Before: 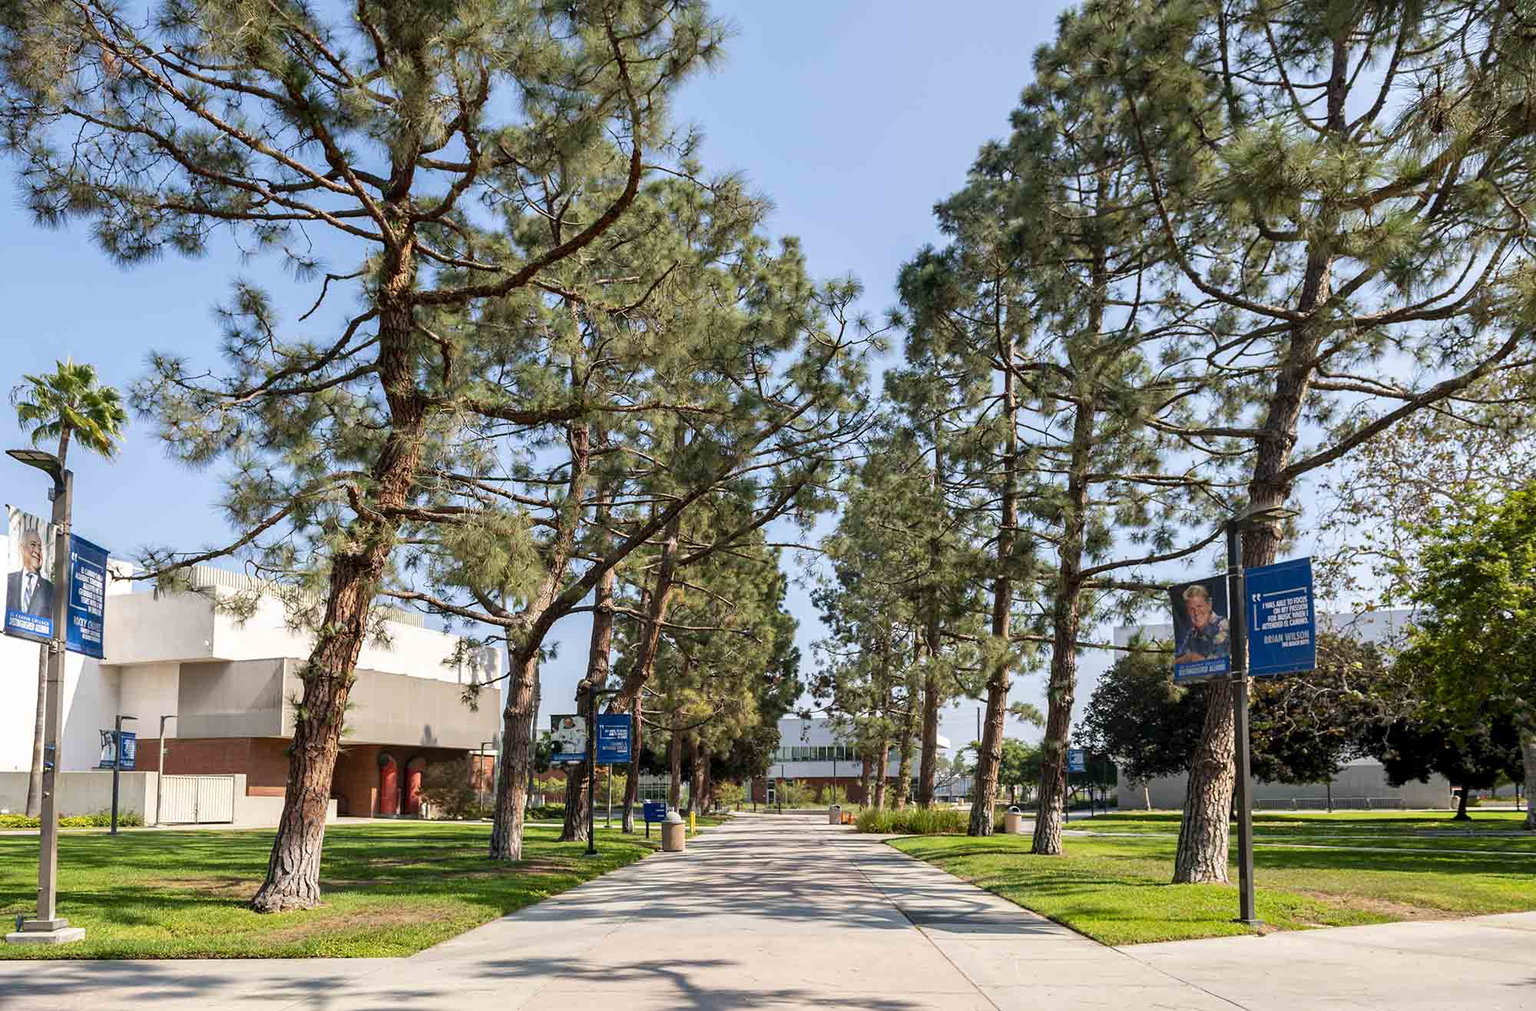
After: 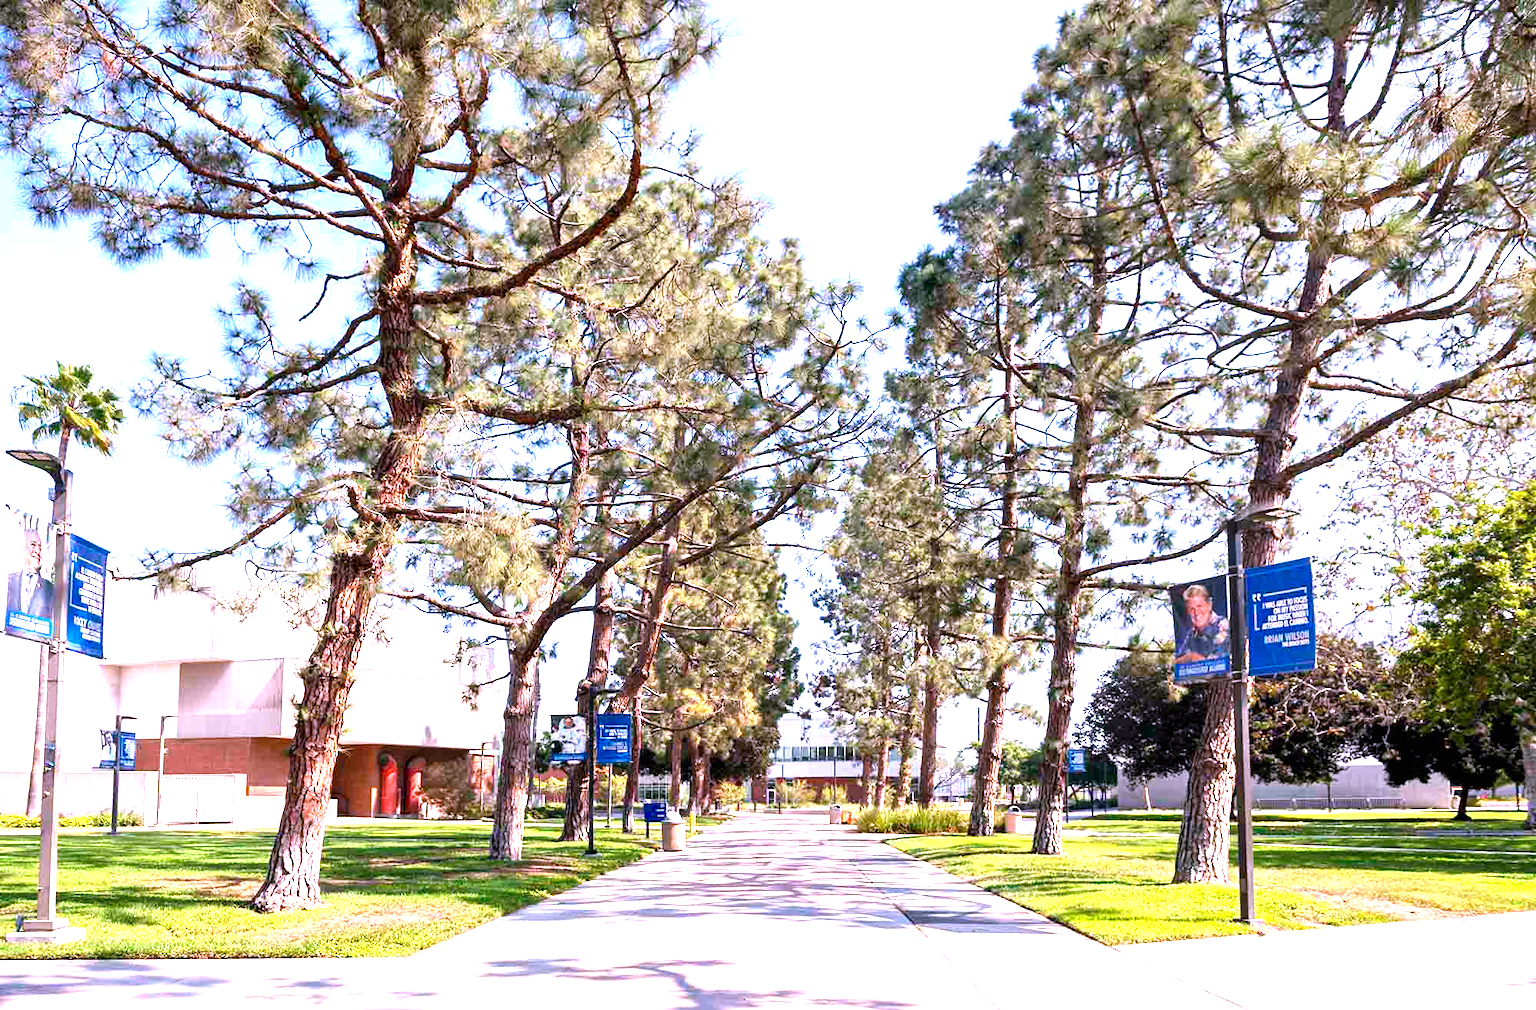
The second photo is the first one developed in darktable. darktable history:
exposure: black level correction 0, exposure 1.471 EV, compensate highlight preservation false
color calibration: output R [1.063, -0.012, -0.003, 0], output B [-0.079, 0.047, 1, 0], illuminant as shot in camera, x 0.379, y 0.397, temperature 4128 K
tone equalizer: on, module defaults
